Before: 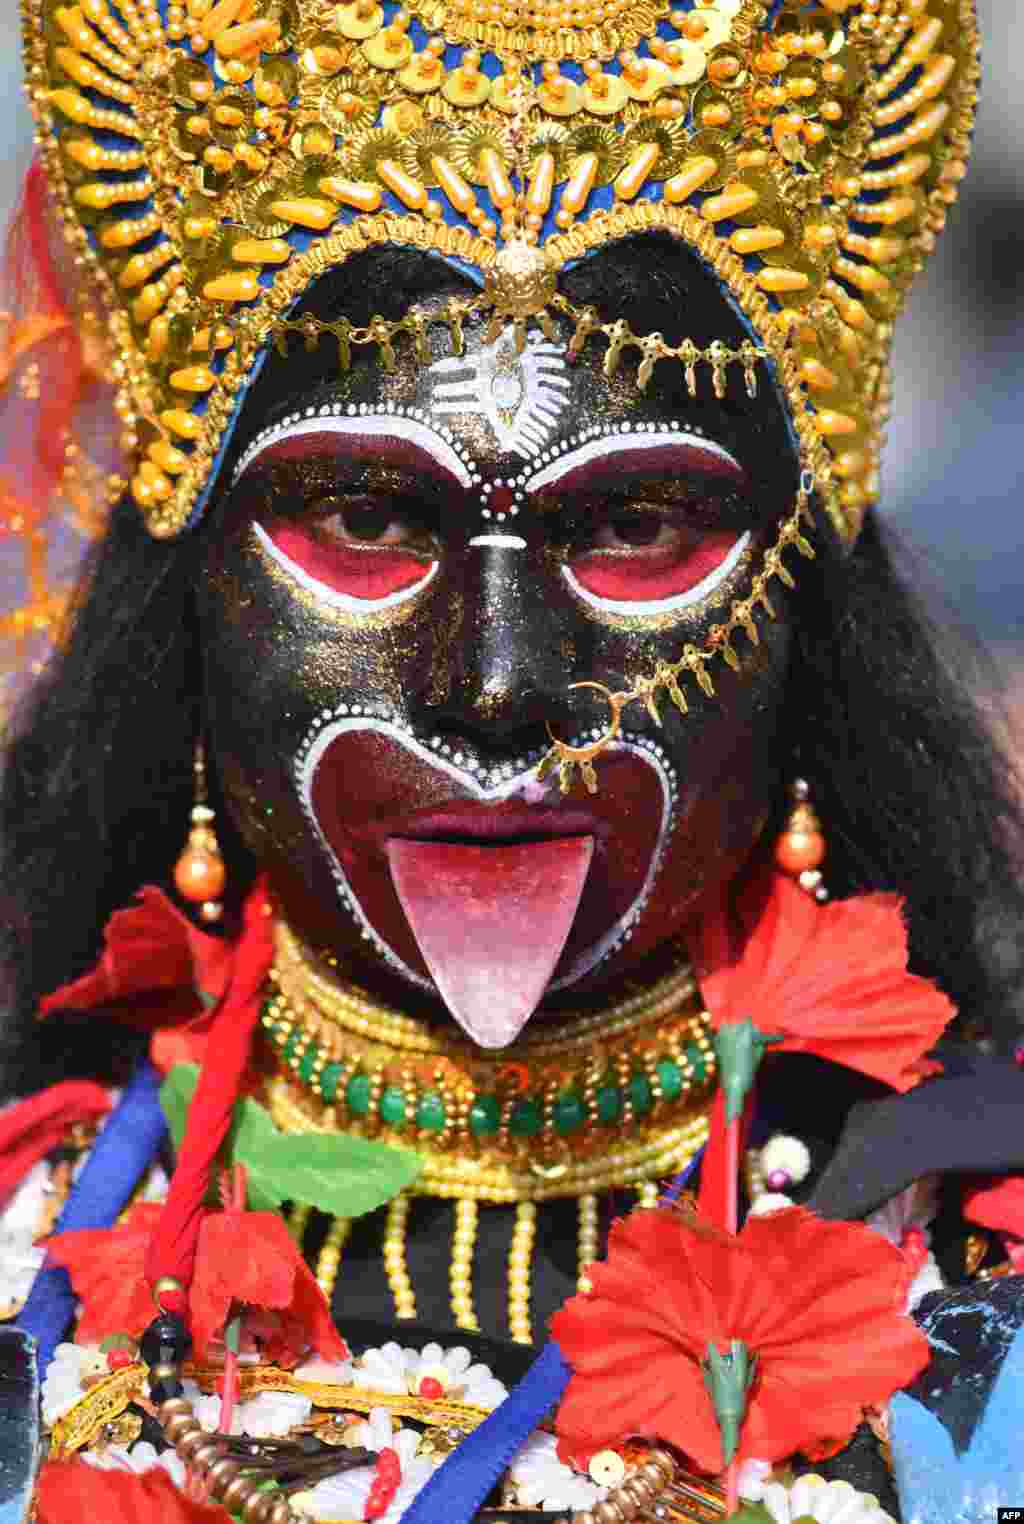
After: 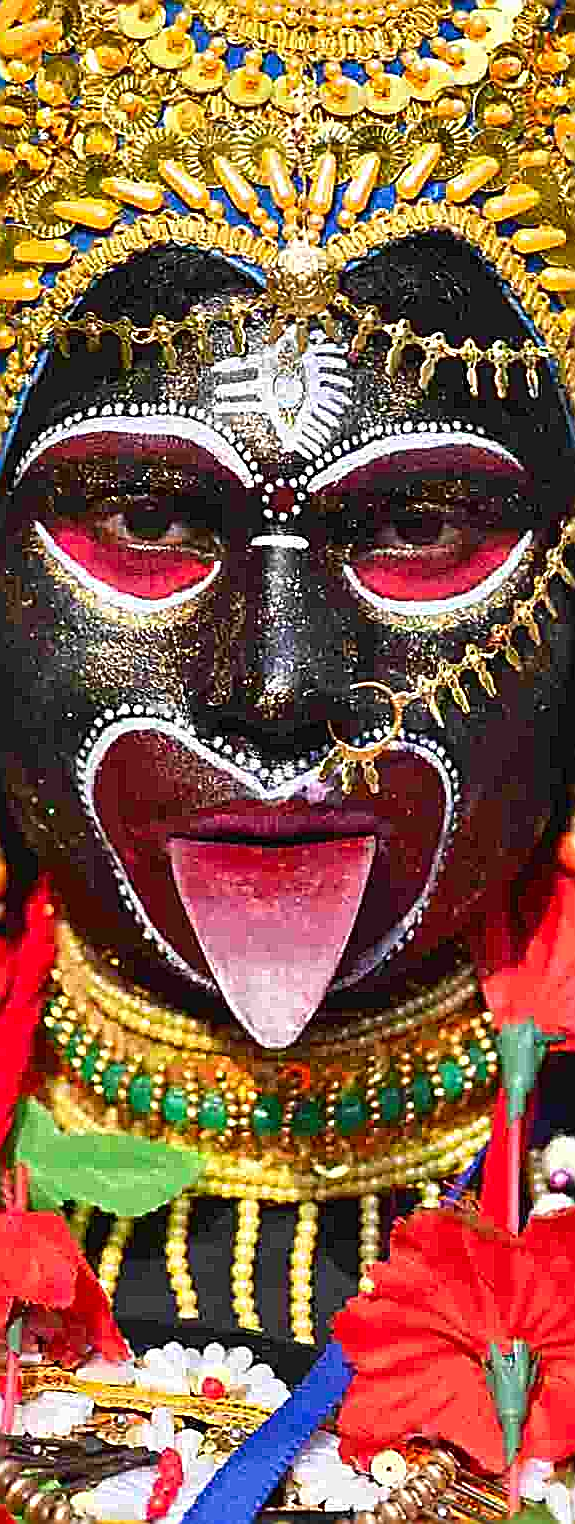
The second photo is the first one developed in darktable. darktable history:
sharpen: amount 1.995
crop: left 21.373%, right 22.421%
contrast brightness saturation: saturation 0.131
